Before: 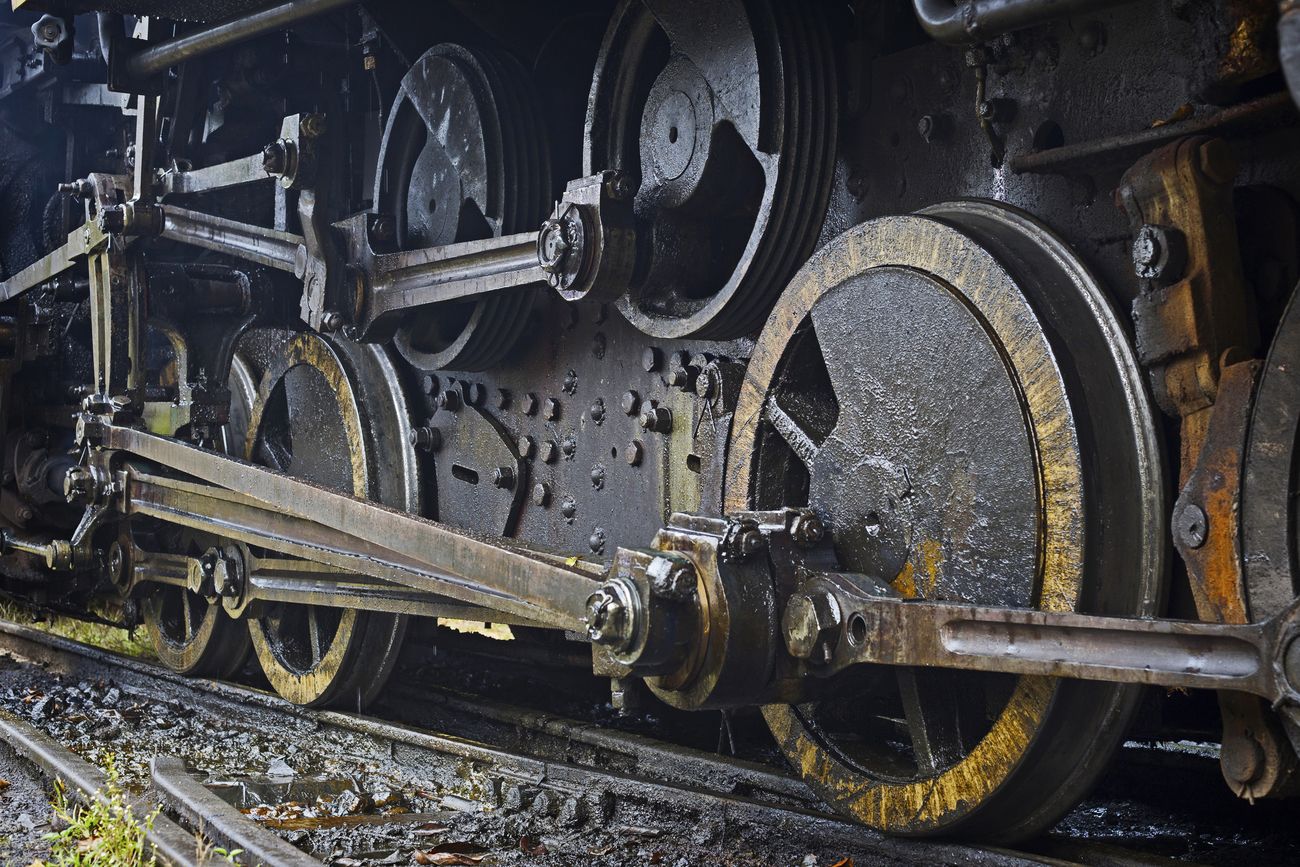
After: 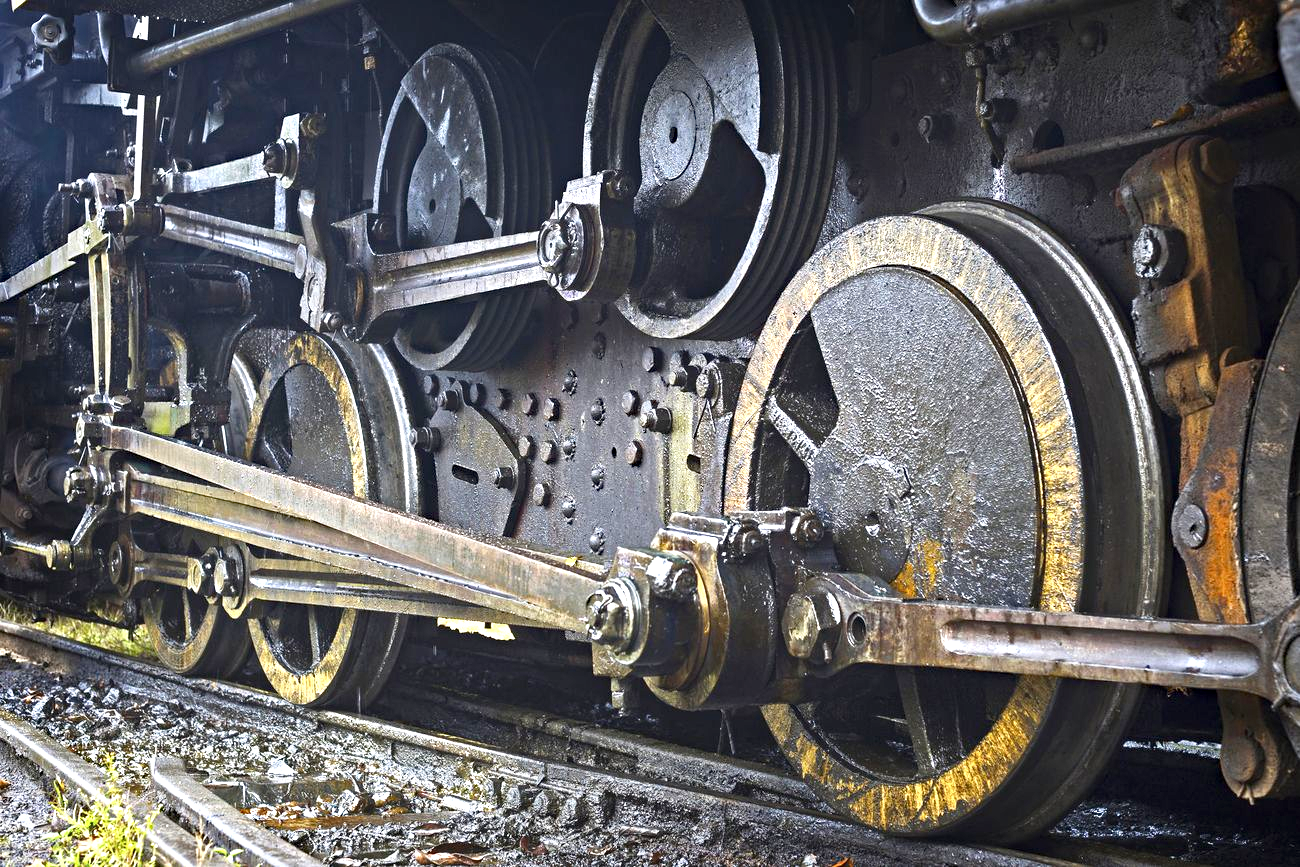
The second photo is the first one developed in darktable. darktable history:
exposure: black level correction 0, exposure 1.179 EV, compensate highlight preservation false
haze removal: compatibility mode true
